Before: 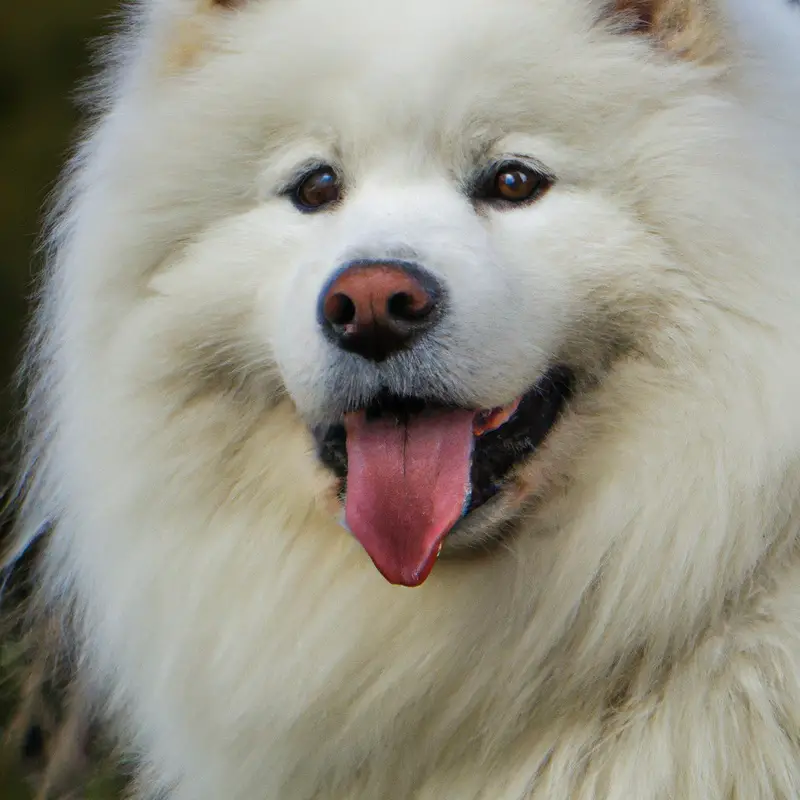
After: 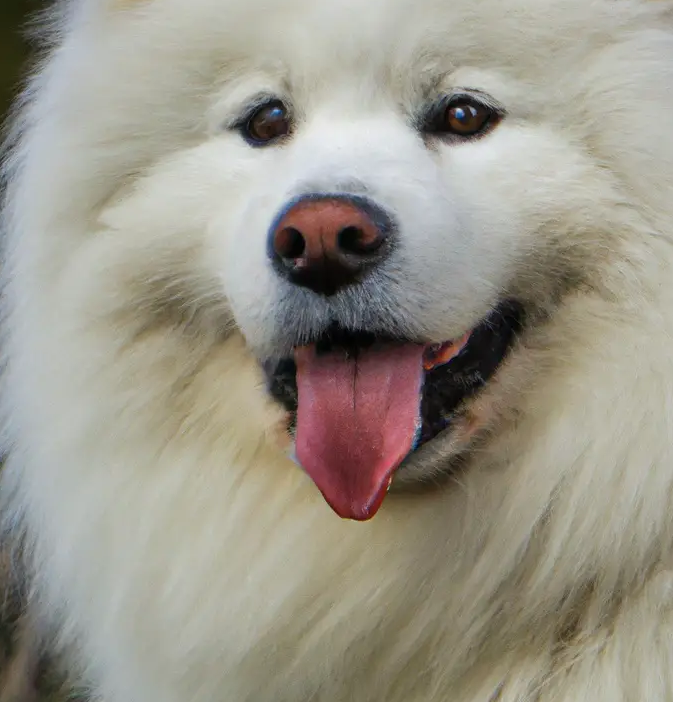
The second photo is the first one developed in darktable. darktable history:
crop: left 6.314%, top 8.254%, right 9.546%, bottom 3.991%
